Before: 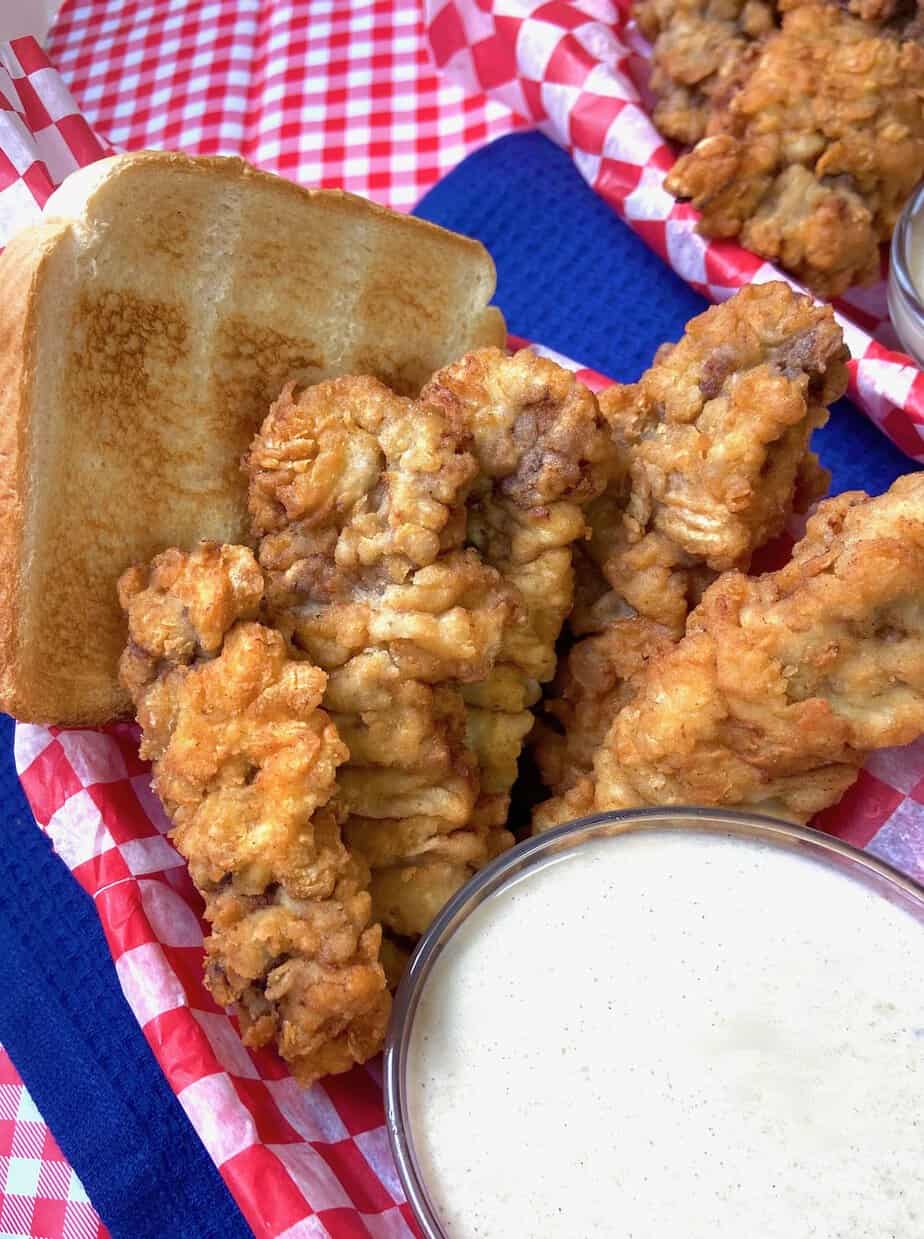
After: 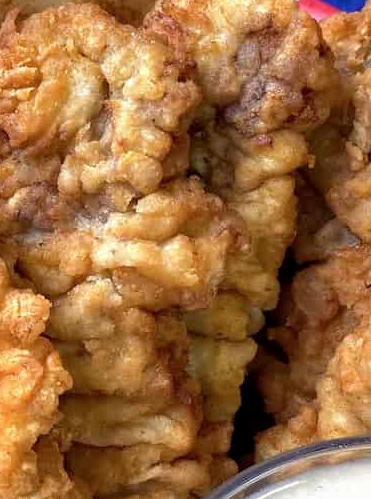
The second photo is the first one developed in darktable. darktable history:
local contrast: highlights 104%, shadows 99%, detail 119%, midtone range 0.2
crop: left 30.021%, top 30.047%, right 29.761%, bottom 29.61%
